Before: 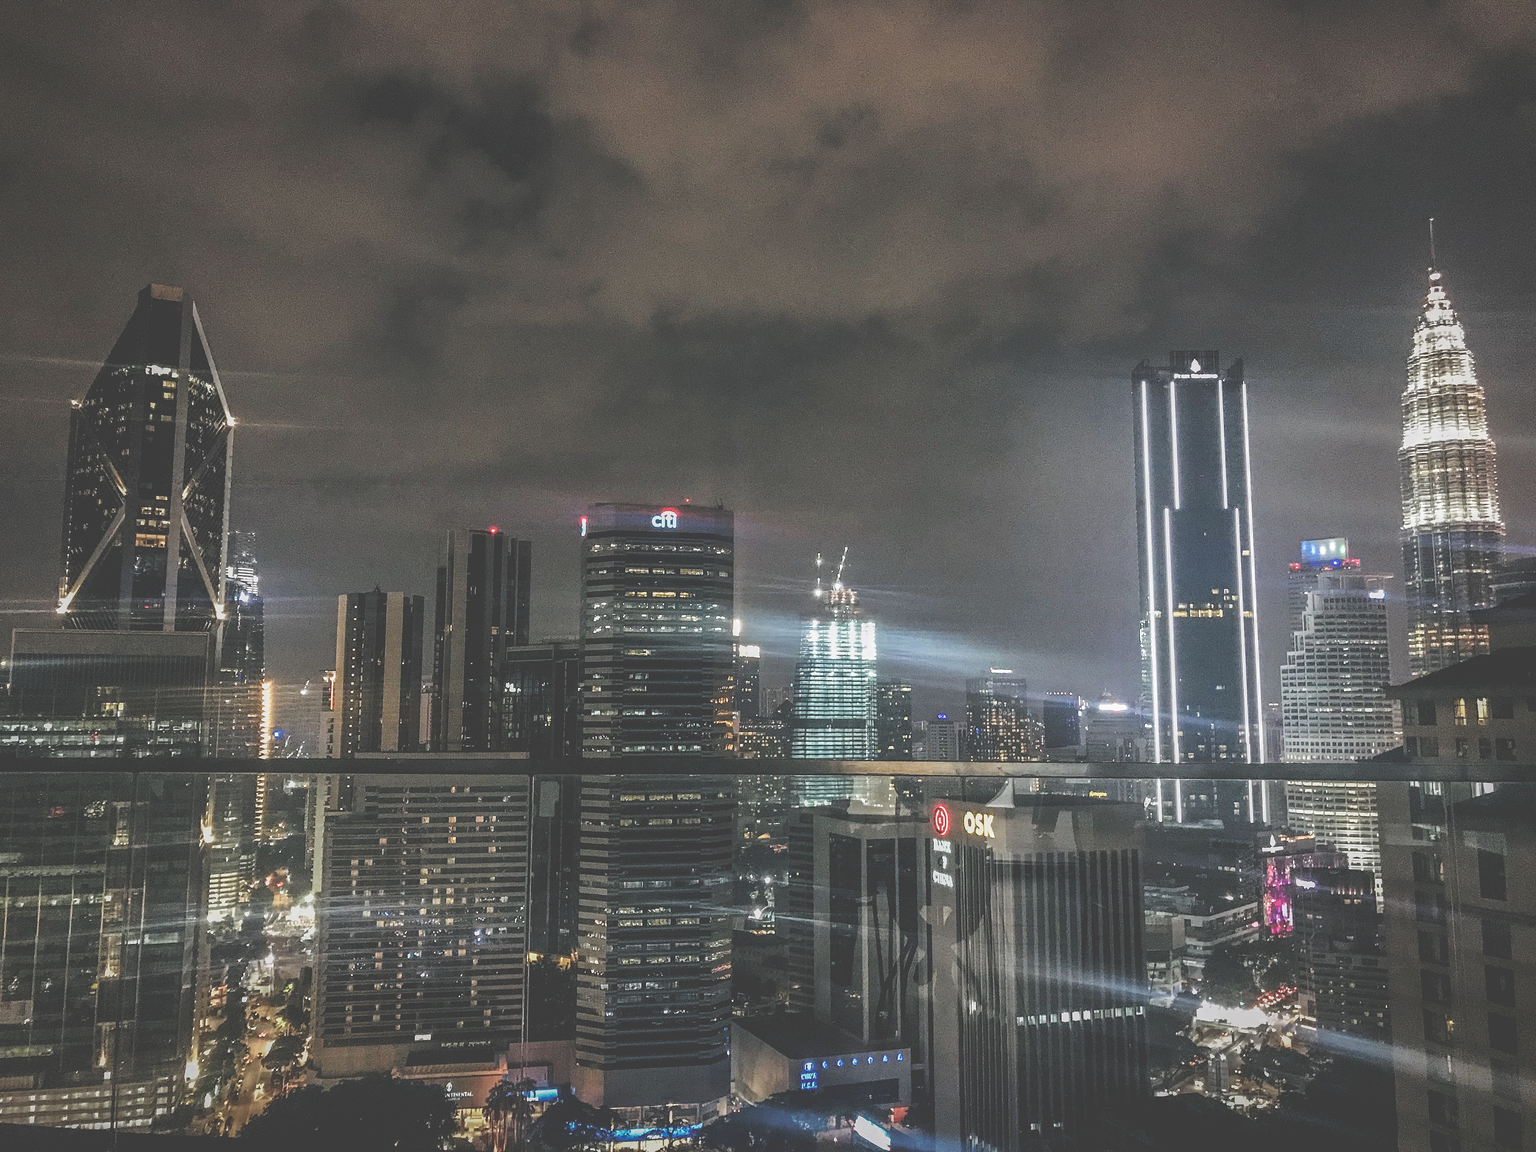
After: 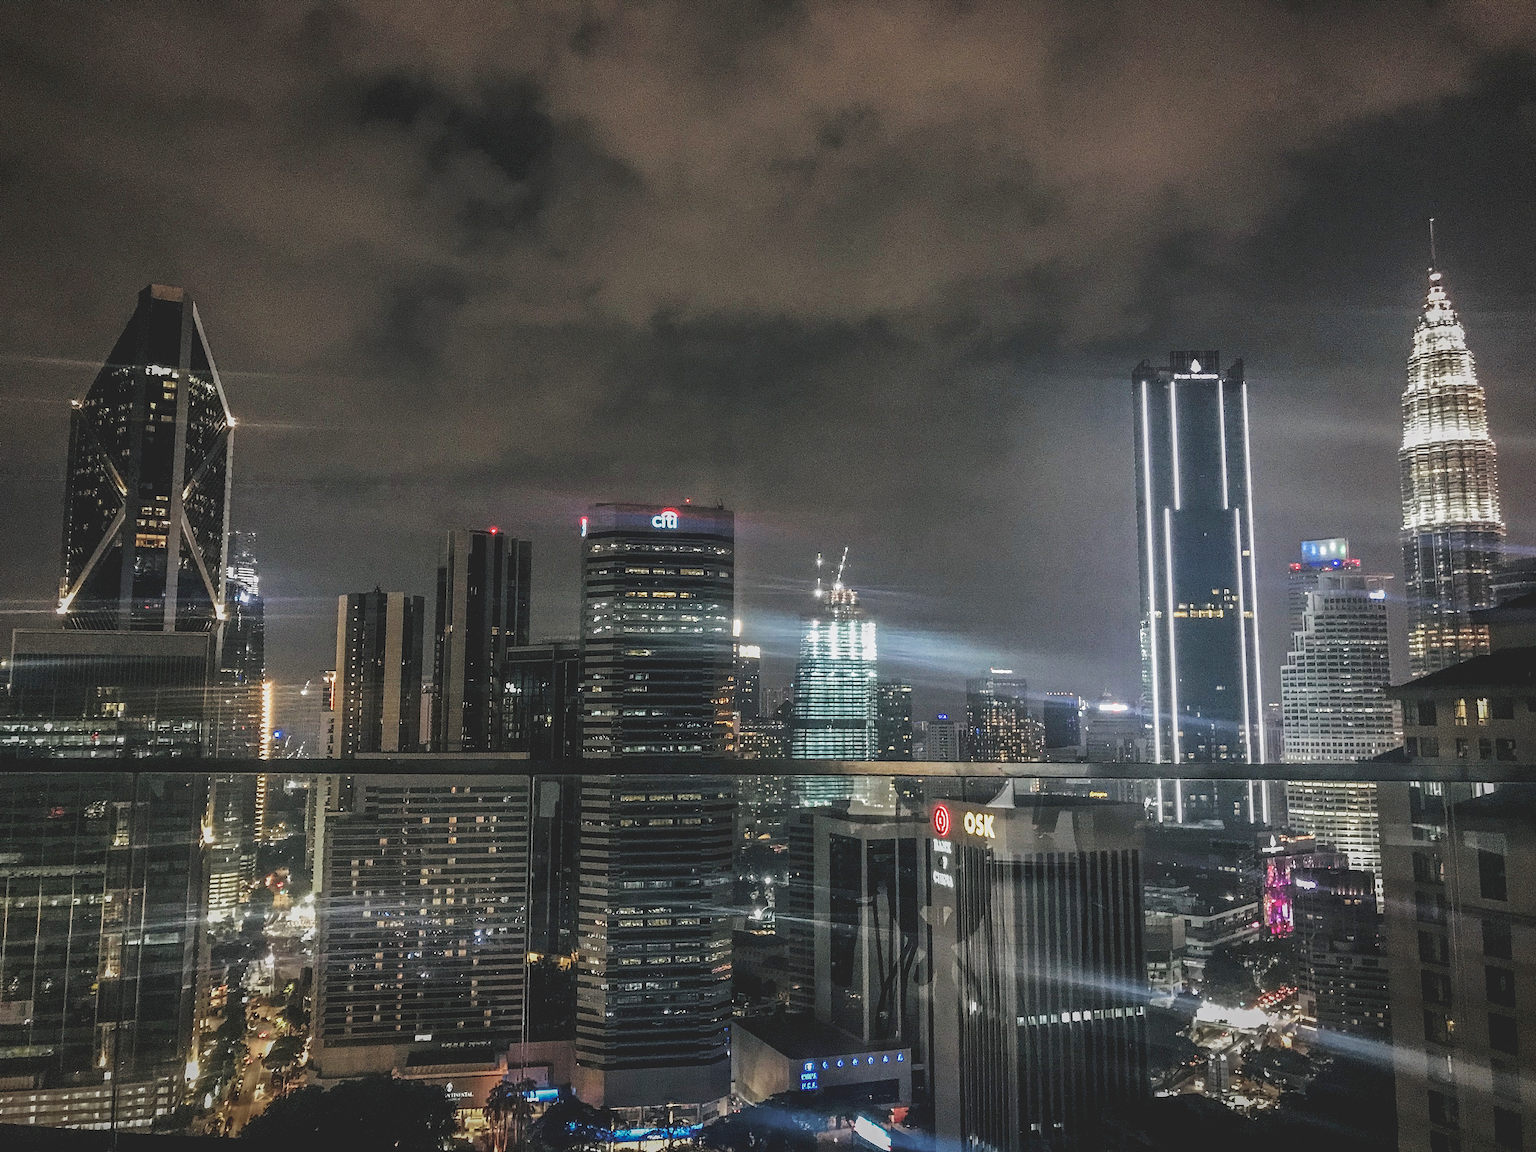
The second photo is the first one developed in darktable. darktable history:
exposure: black level correction 0.028, exposure -0.077 EV, compensate highlight preservation false
